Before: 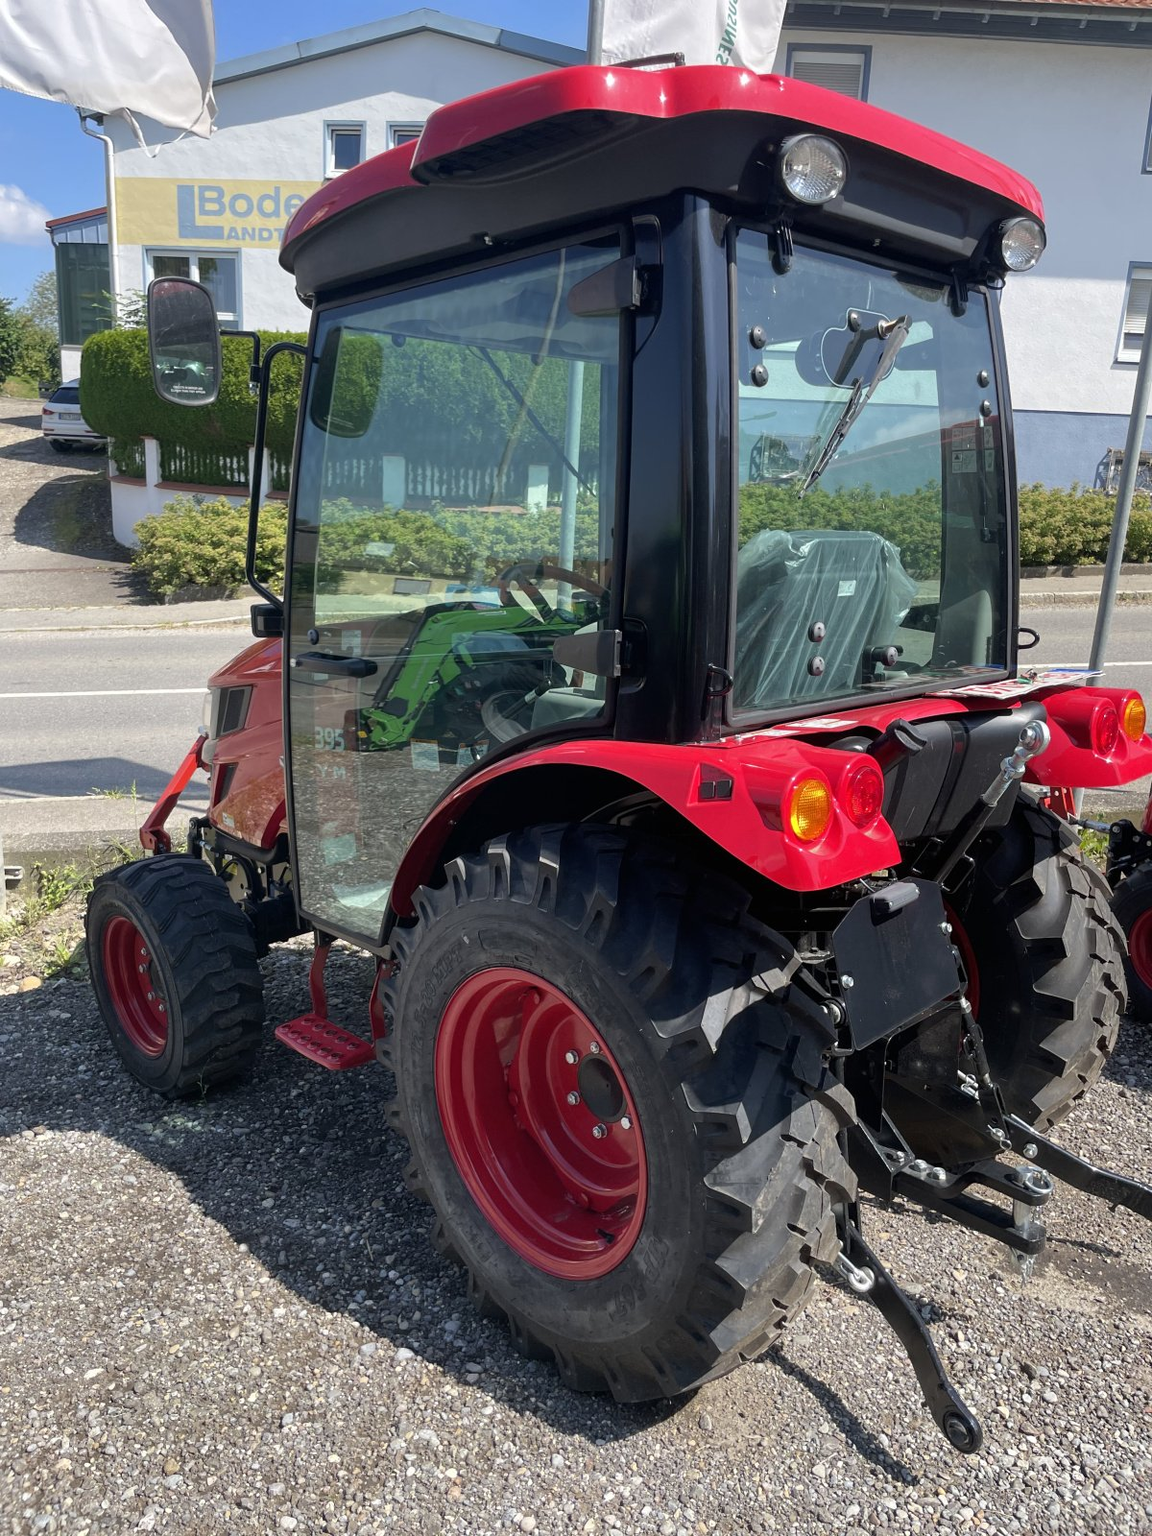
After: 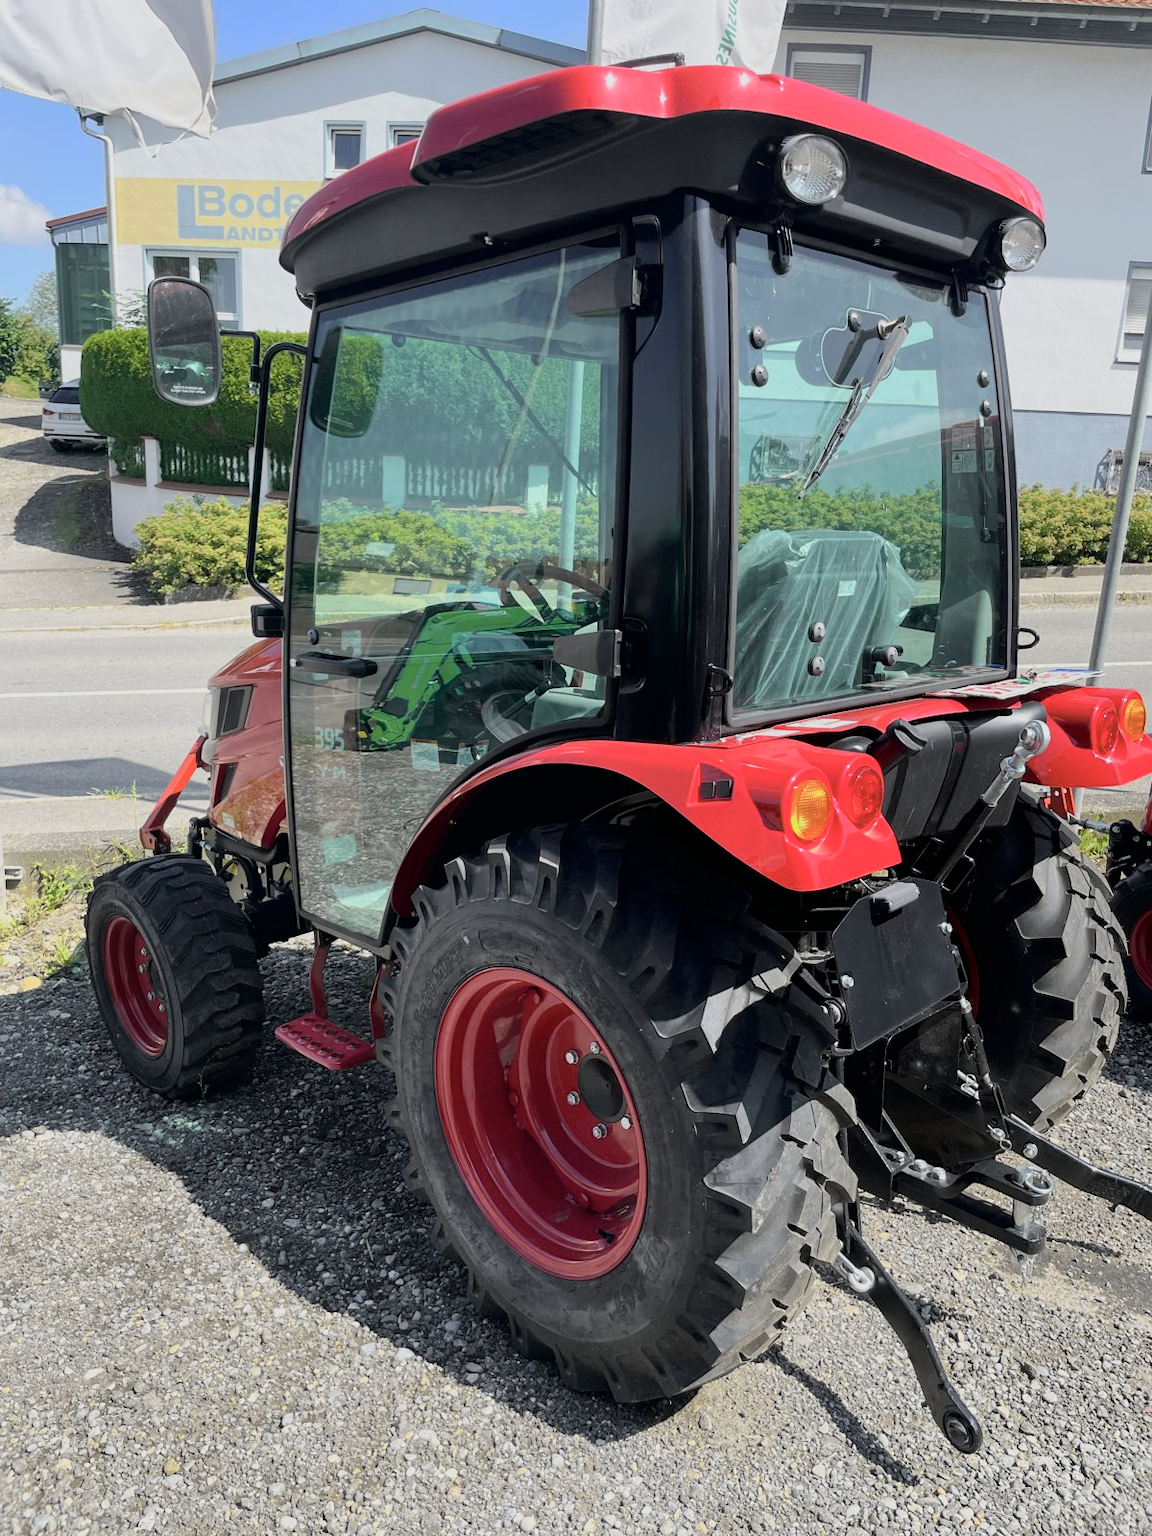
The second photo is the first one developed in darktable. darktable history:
contrast brightness saturation: saturation -0.05
tone curve: curves: ch0 [(0, 0) (0.048, 0.024) (0.099, 0.082) (0.227, 0.255) (0.407, 0.482) (0.543, 0.634) (0.719, 0.77) (0.837, 0.843) (1, 0.906)]; ch1 [(0, 0) (0.3, 0.268) (0.404, 0.374) (0.475, 0.463) (0.501, 0.499) (0.514, 0.502) (0.551, 0.541) (0.643, 0.648) (0.682, 0.674) (0.802, 0.812) (1, 1)]; ch2 [(0, 0) (0.259, 0.207) (0.323, 0.311) (0.364, 0.368) (0.442, 0.461) (0.498, 0.498) (0.531, 0.528) (0.581, 0.602) (0.629, 0.659) (0.768, 0.728) (1, 1)], color space Lab, independent channels, preserve colors none
